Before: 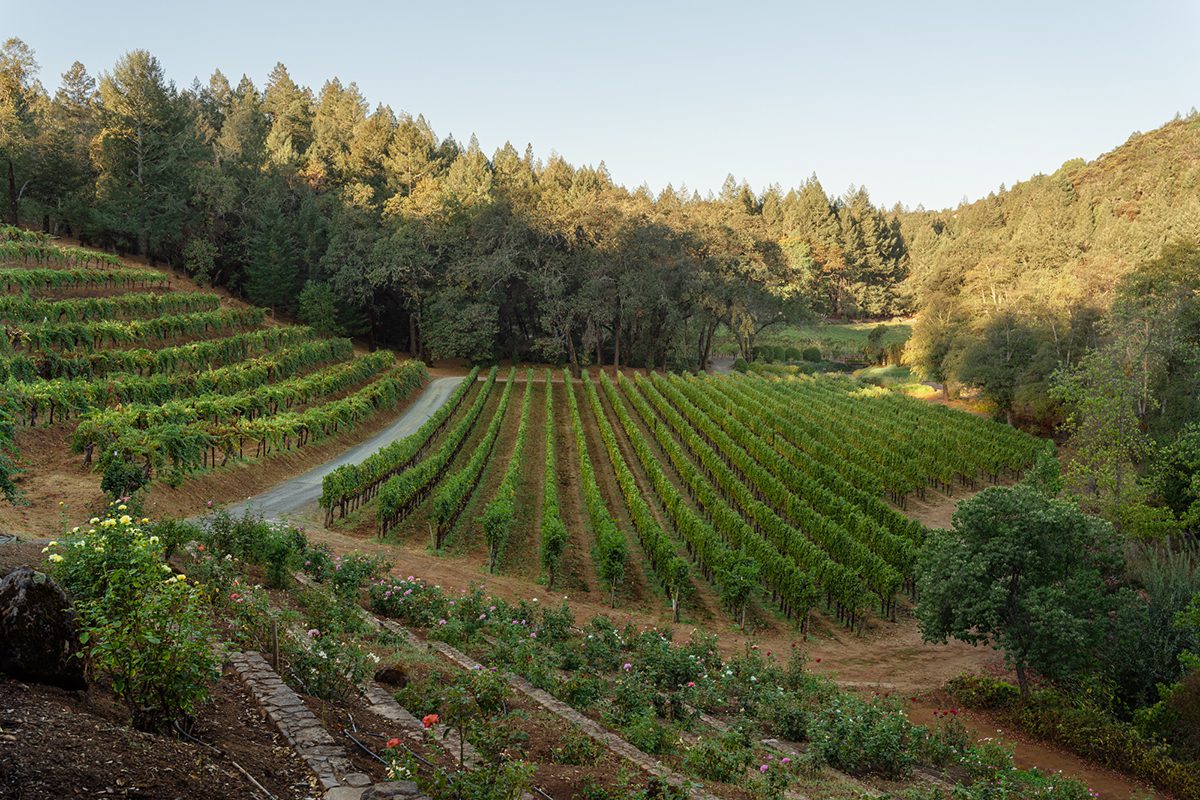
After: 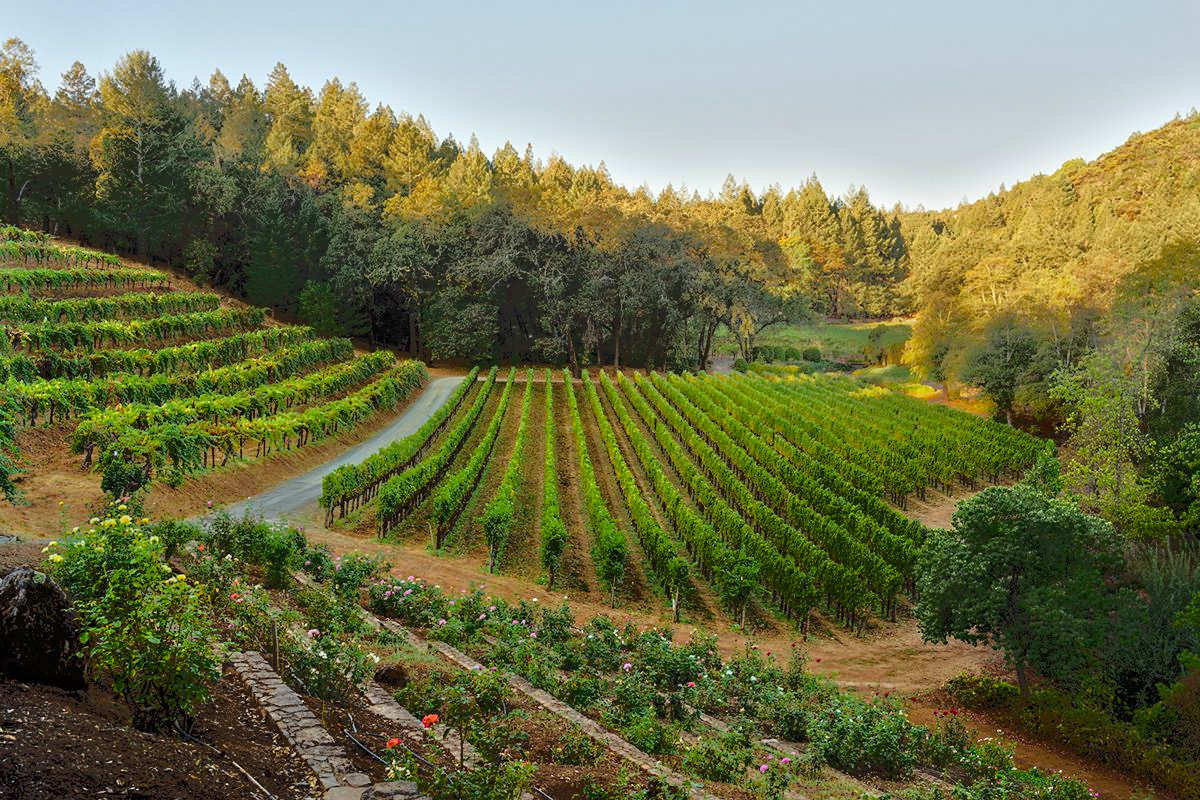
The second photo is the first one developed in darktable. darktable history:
tone equalizer: -7 EV -0.595 EV, -6 EV 0.998 EV, -5 EV -0.486 EV, -4 EV 0.459 EV, -3 EV 0.43 EV, -2 EV 0.126 EV, -1 EV -0.145 EV, +0 EV -0.366 EV, mask exposure compensation -0.503 EV
color balance rgb: linear chroma grading › global chroma 9.092%, perceptual saturation grading › global saturation 19.457%
